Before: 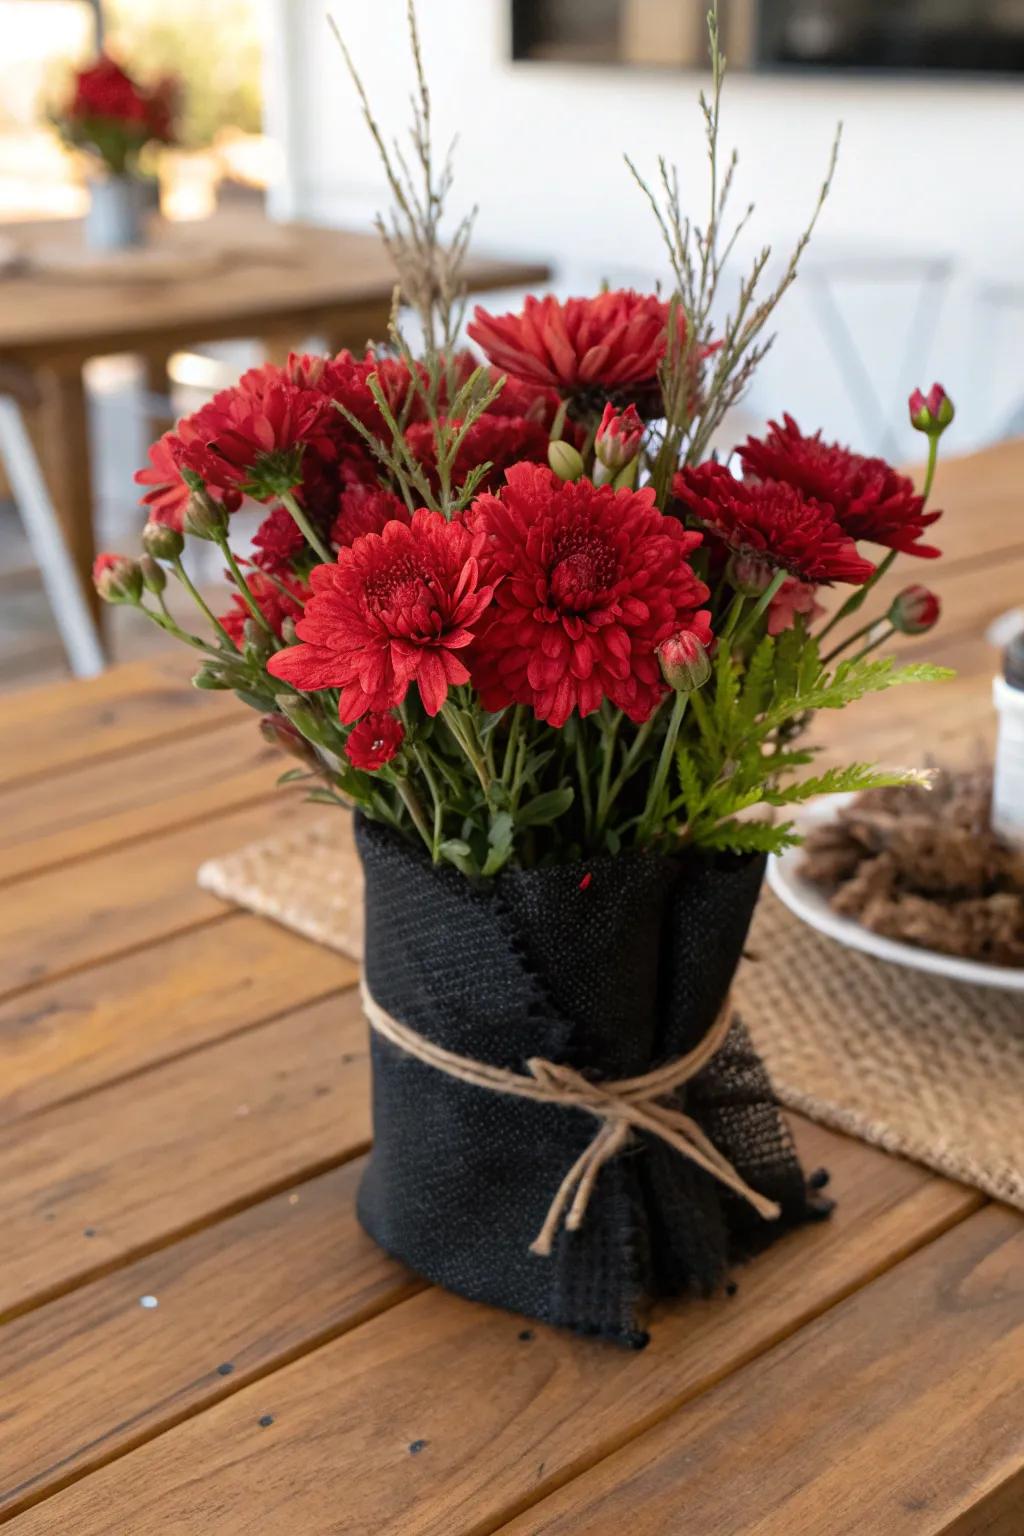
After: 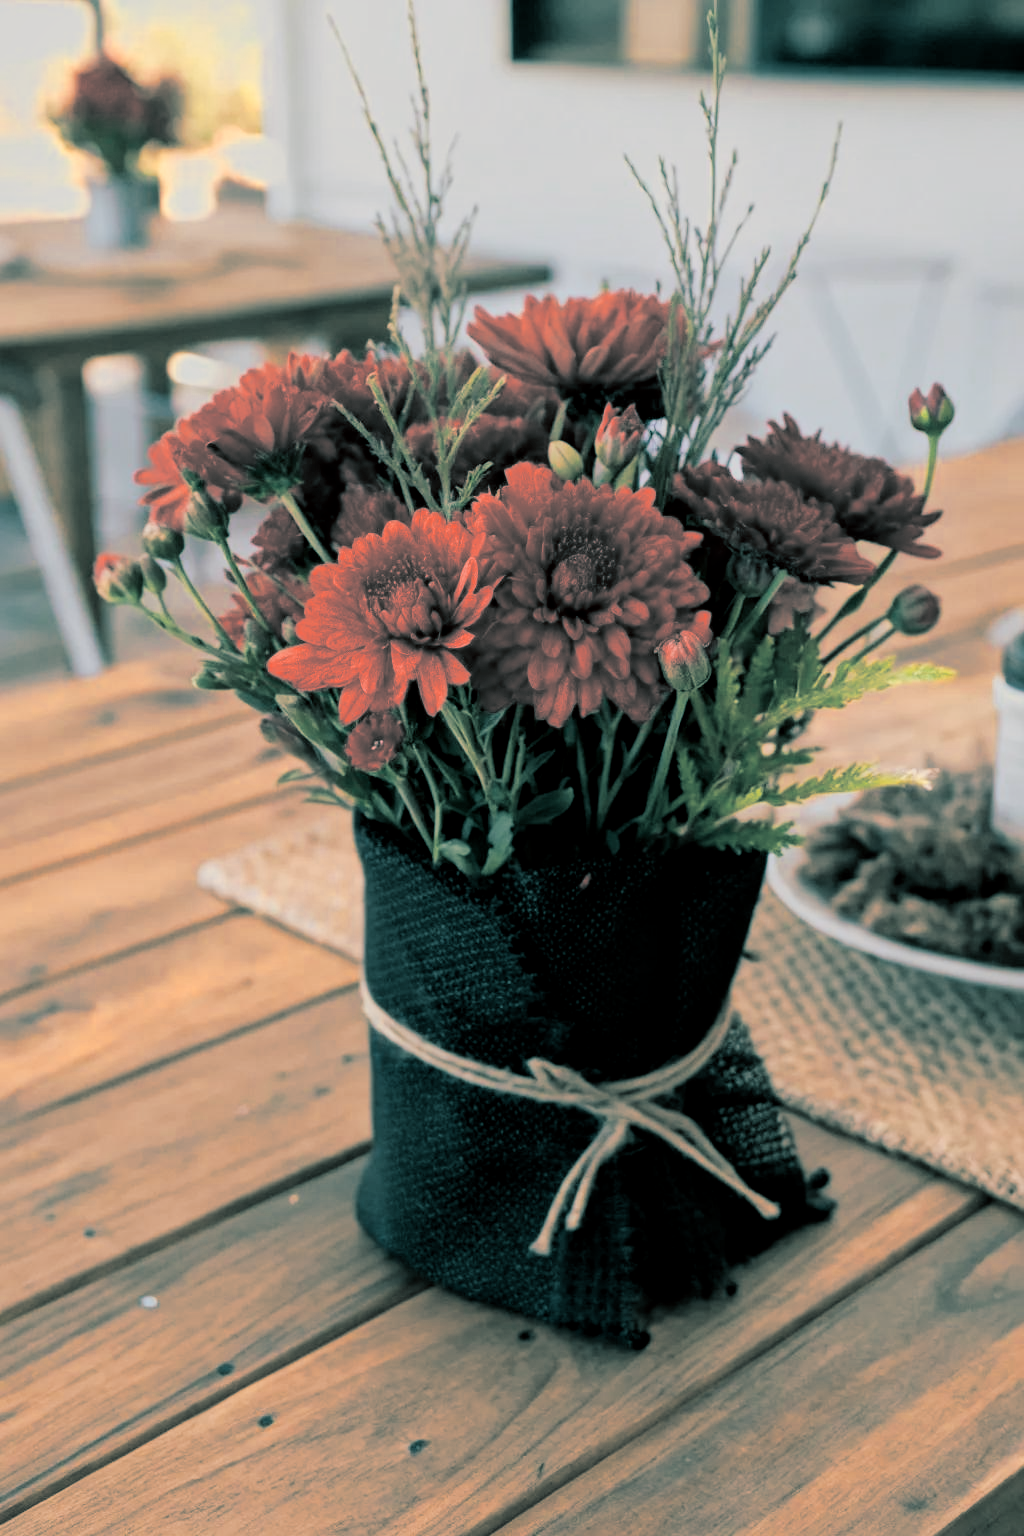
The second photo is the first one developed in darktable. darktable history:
filmic rgb: black relative exposure -7.65 EV, white relative exposure 4.56 EV, hardness 3.61
local contrast: mode bilateral grid, contrast 20, coarseness 50, detail 120%, midtone range 0.2
split-toning: shadows › hue 186.43°, highlights › hue 49.29°, compress 30.29%
color zones: curves: ch0 [(0.018, 0.548) (0.224, 0.64) (0.425, 0.447) (0.675, 0.575) (0.732, 0.579)]; ch1 [(0.066, 0.487) (0.25, 0.5) (0.404, 0.43) (0.75, 0.421) (0.956, 0.421)]; ch2 [(0.044, 0.561) (0.215, 0.465) (0.399, 0.544) (0.465, 0.548) (0.614, 0.447) (0.724, 0.43) (0.882, 0.623) (0.956, 0.632)]
